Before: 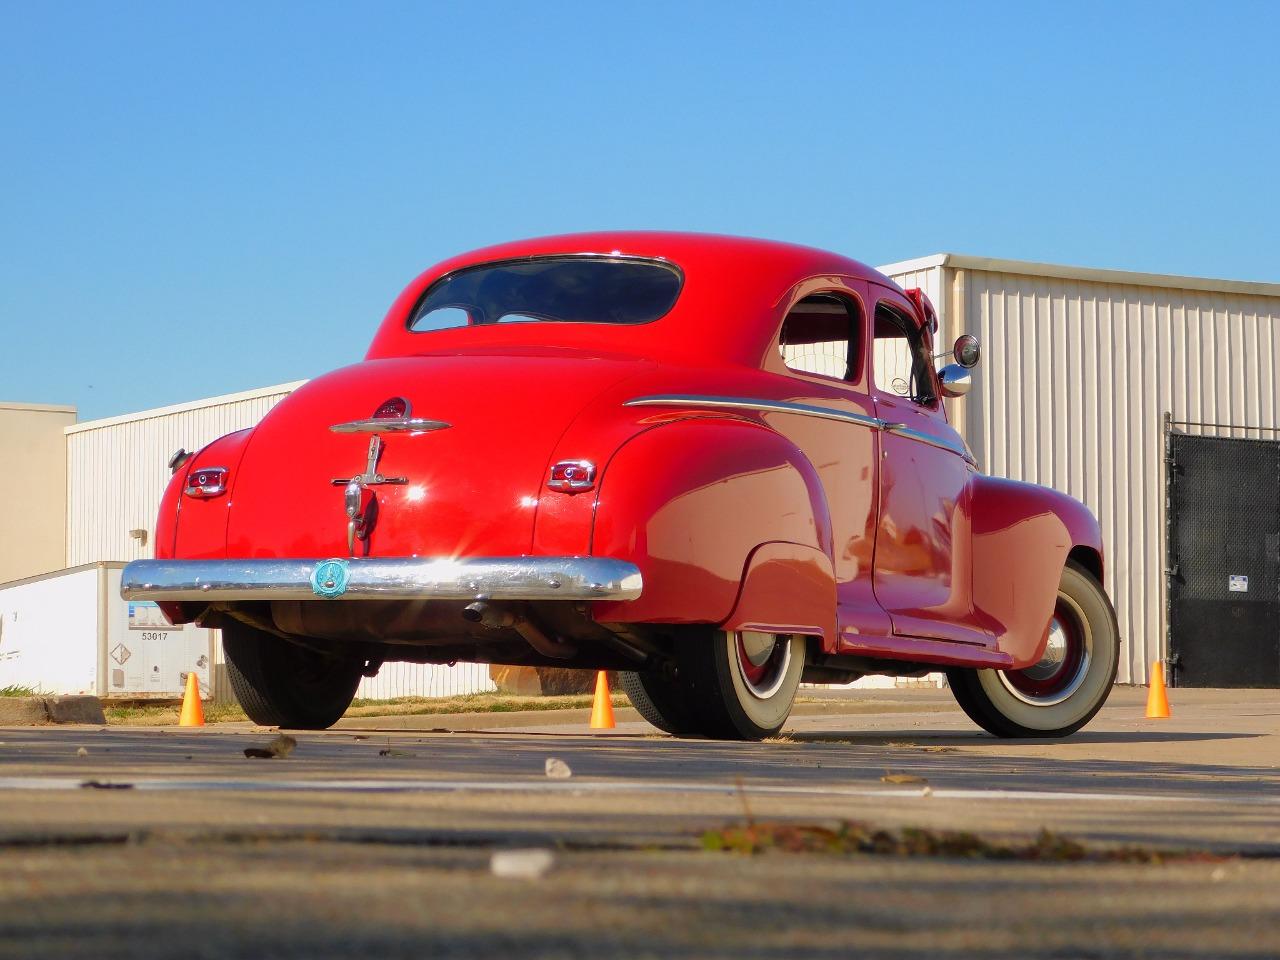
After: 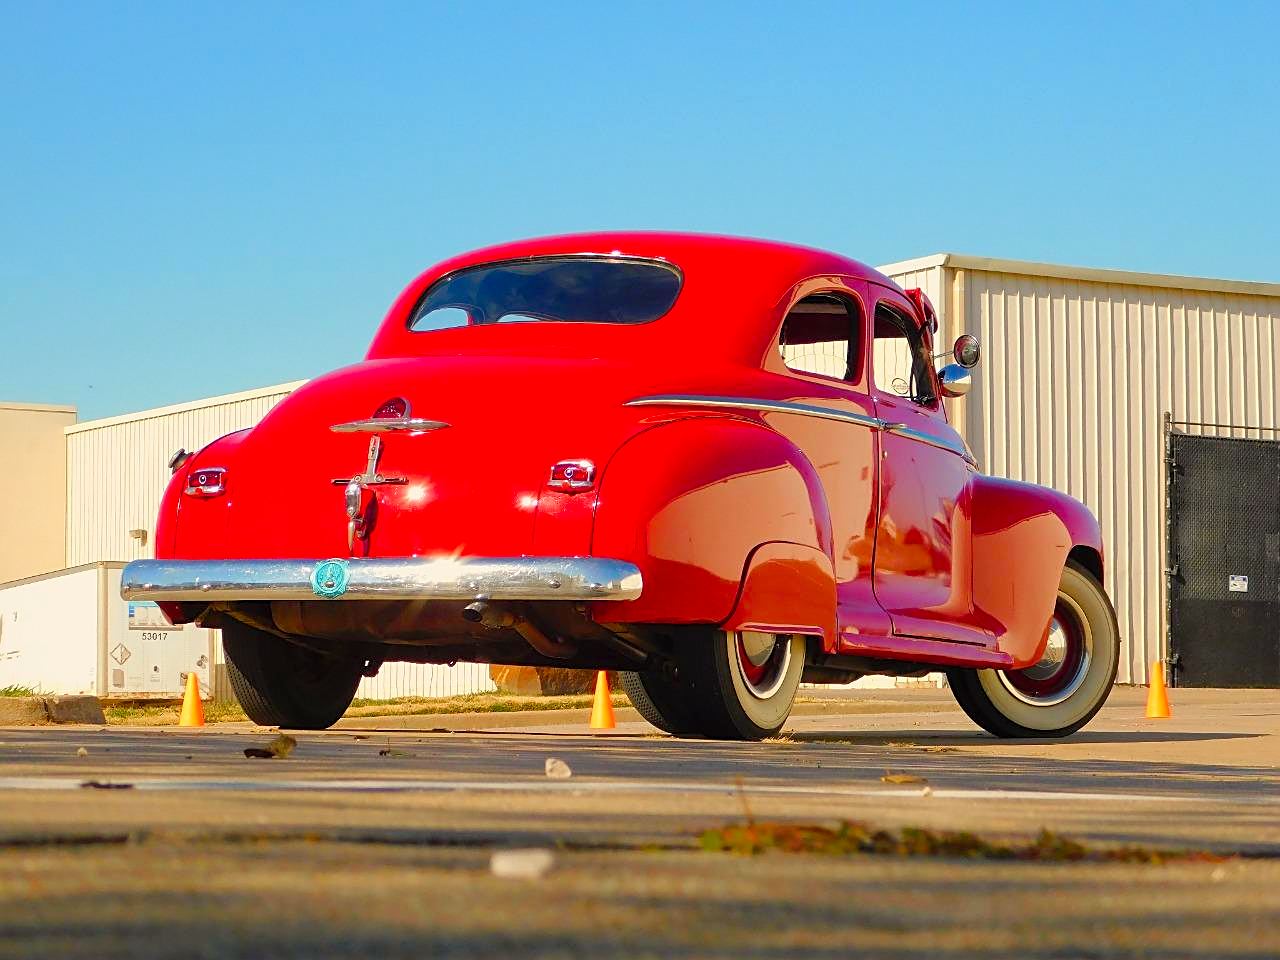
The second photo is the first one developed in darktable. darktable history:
contrast brightness saturation: contrast 0.07, brightness 0.08, saturation 0.18
white balance: red 1.029, blue 0.92
sharpen: on, module defaults
color balance rgb: perceptual saturation grading › global saturation 20%, perceptual saturation grading › highlights -25%, perceptual saturation grading › shadows 25%
